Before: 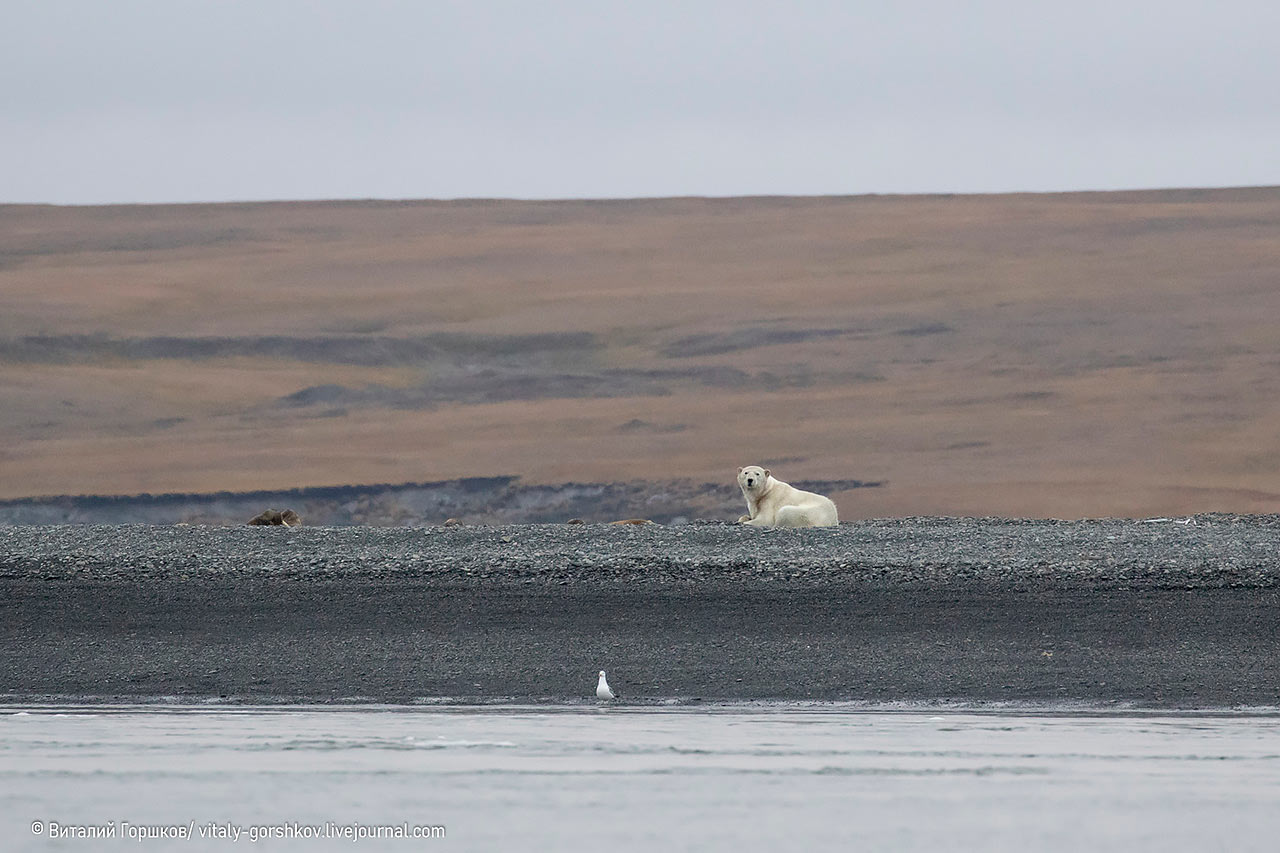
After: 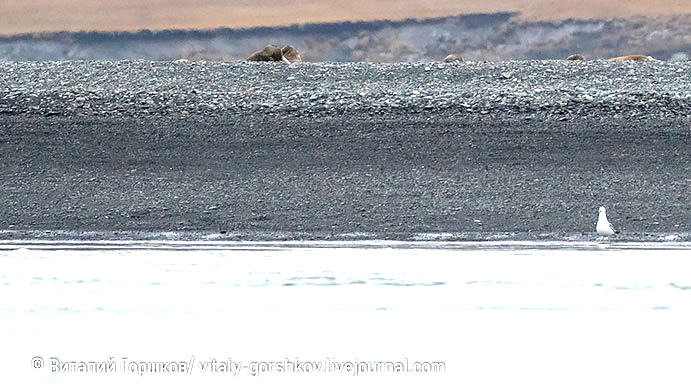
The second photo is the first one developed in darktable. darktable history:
levels: levels [0, 0.352, 0.703]
crop and rotate: top 54.407%, right 45.958%, bottom 0.15%
